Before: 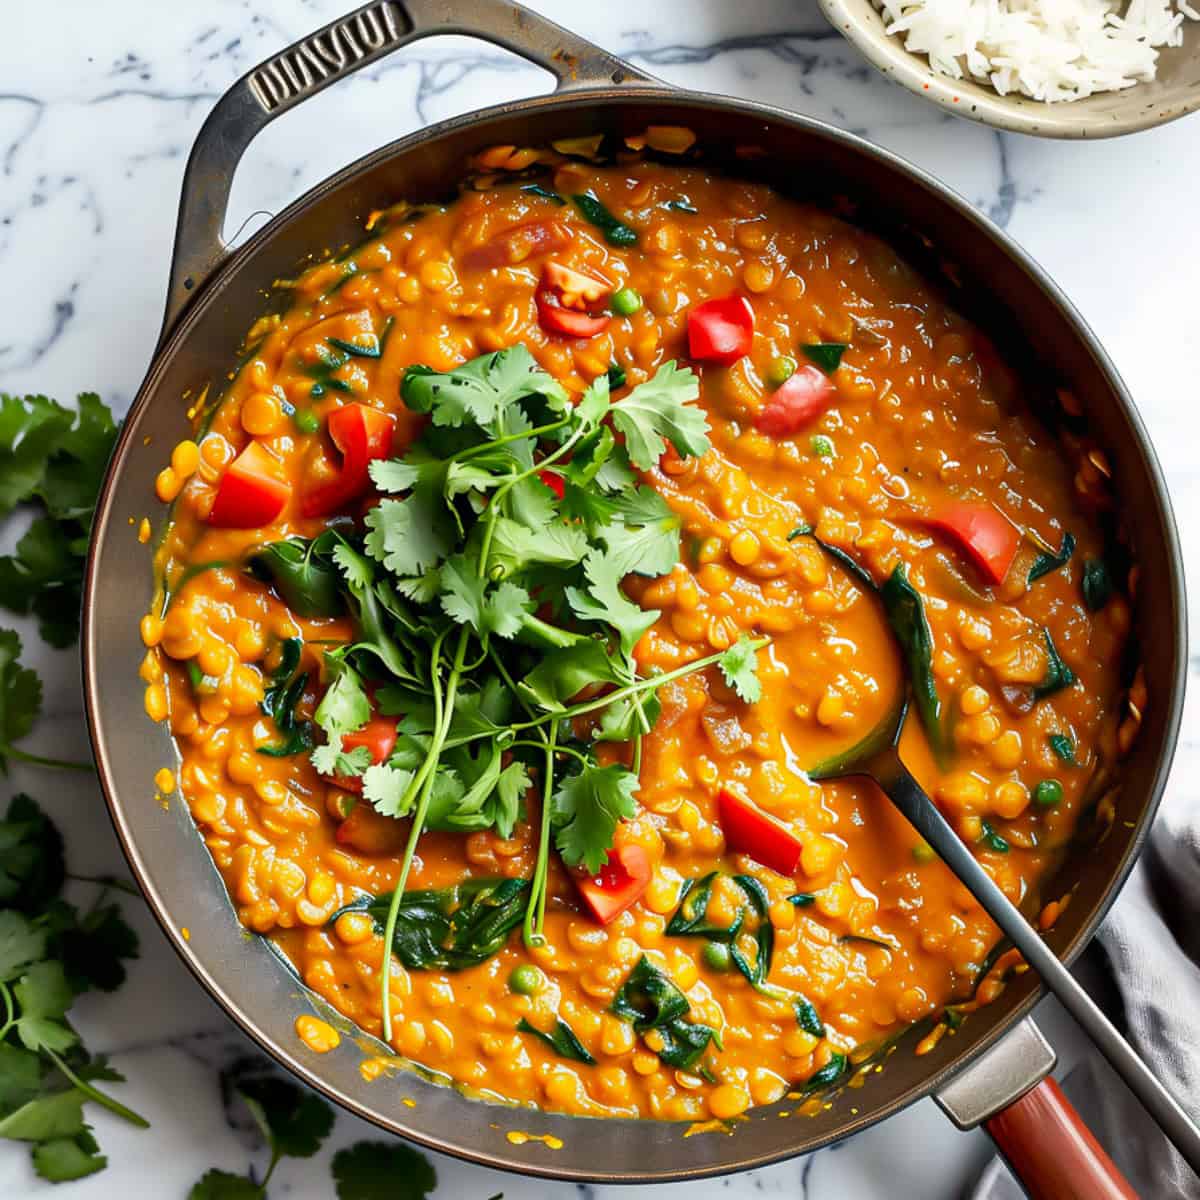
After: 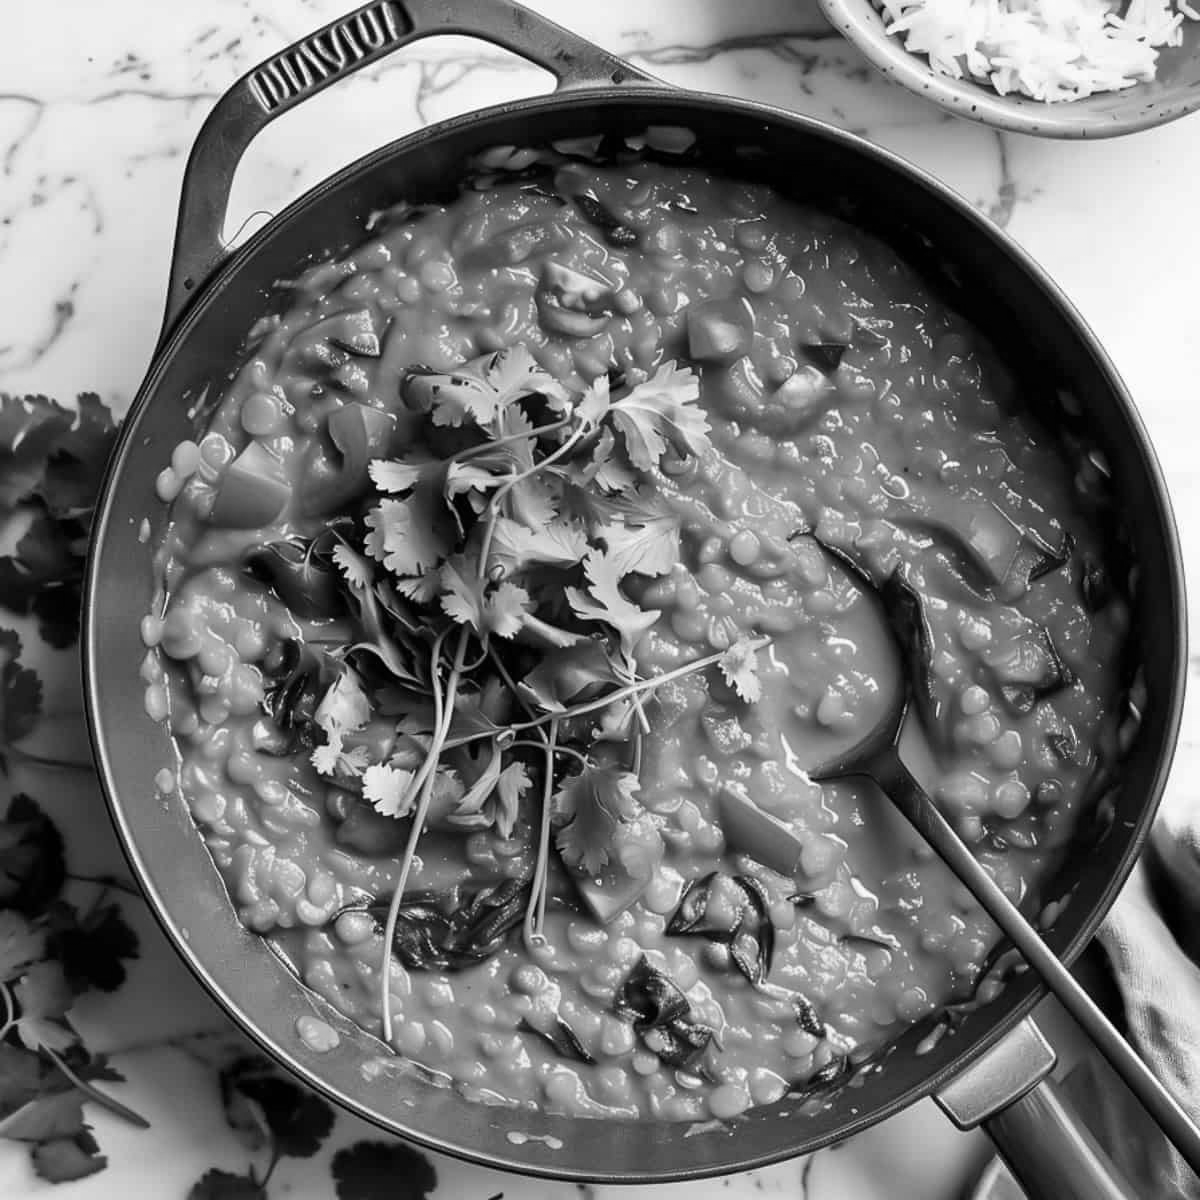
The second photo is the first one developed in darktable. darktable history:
color calibration: output gray [0.31, 0.36, 0.33, 0], illuminant as shot in camera, x 0.358, y 0.373, temperature 4628.91 K
